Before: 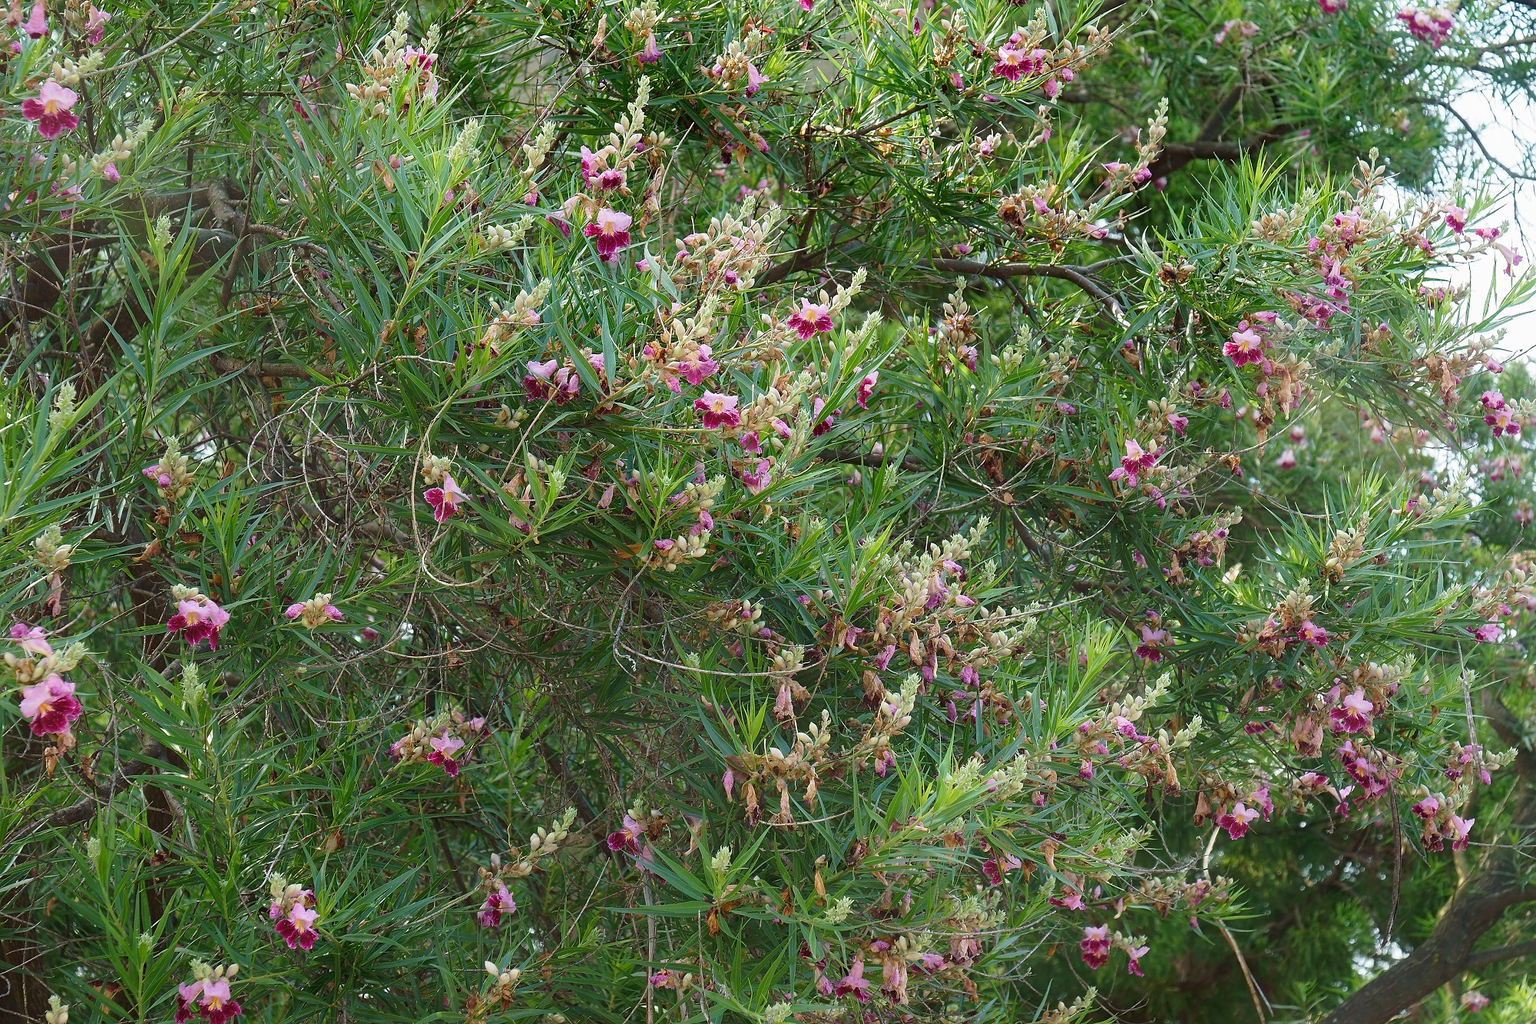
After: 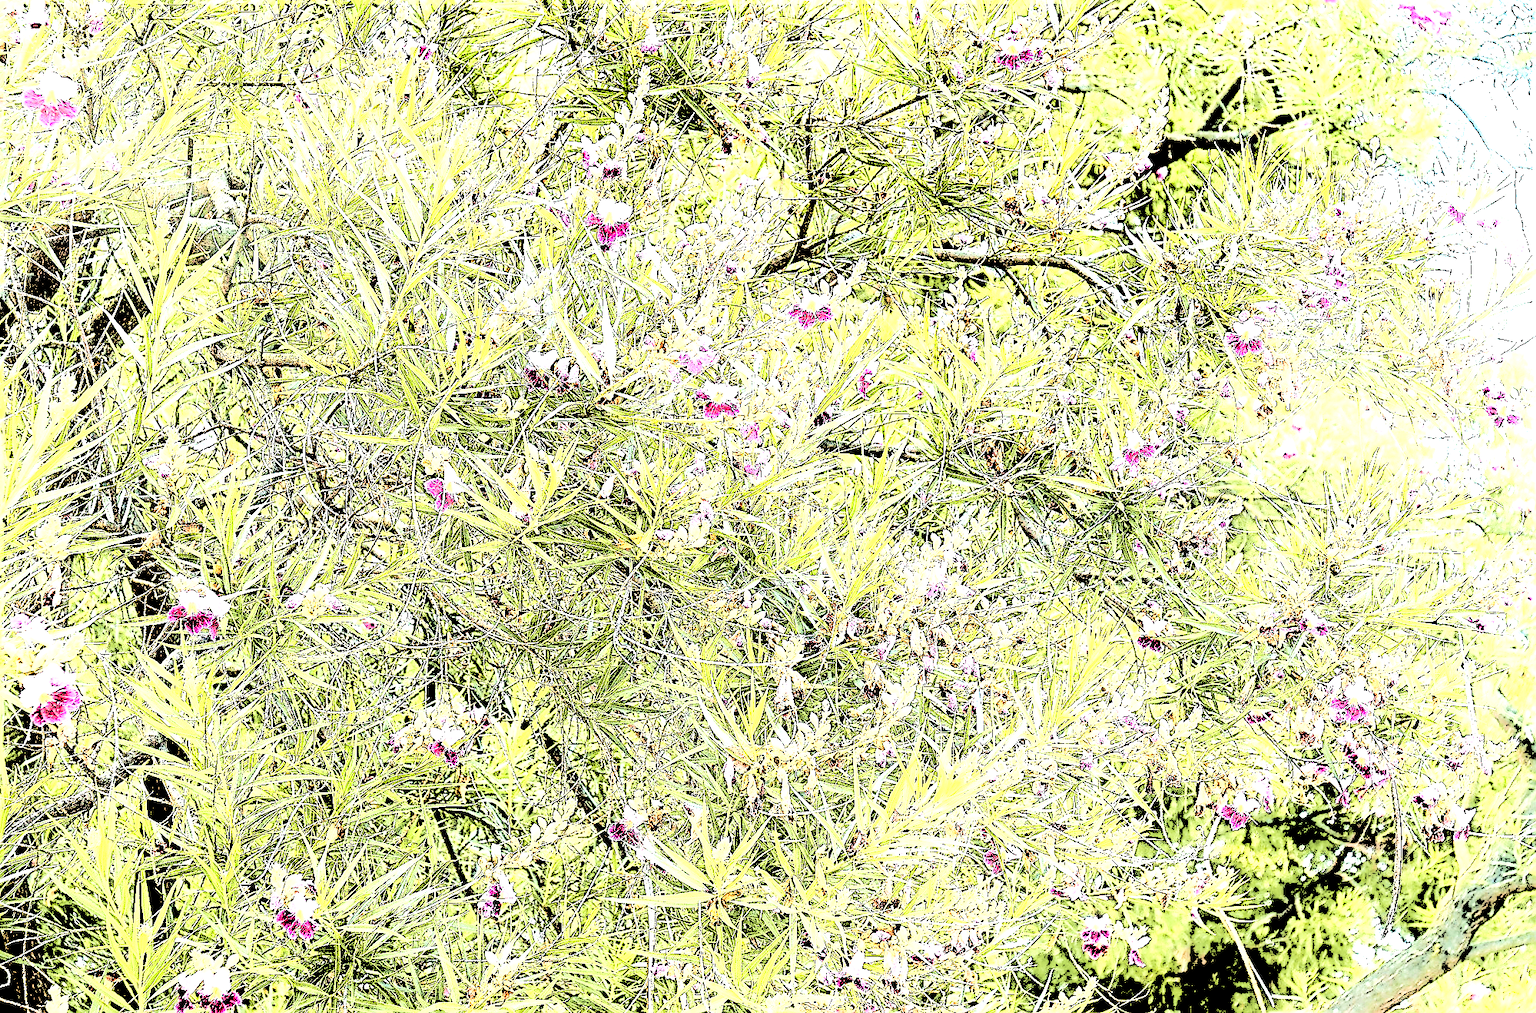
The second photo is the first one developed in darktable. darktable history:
contrast brightness saturation: contrast 0.2, brightness 0.16, saturation 0.22
velvia: on, module defaults
sharpen: radius 1.685, amount 1.294
crop: top 1.049%, right 0.001%
levels: levels [0.246, 0.246, 0.506]
tone curve: curves: ch0 [(0, 0) (0.21, 0.21) (0.43, 0.586) (0.65, 0.793) (1, 1)]; ch1 [(0, 0) (0.382, 0.447) (0.492, 0.484) (0.544, 0.547) (0.583, 0.578) (0.599, 0.595) (0.67, 0.673) (1, 1)]; ch2 [(0, 0) (0.411, 0.382) (0.492, 0.5) (0.531, 0.534) (0.56, 0.573) (0.599, 0.602) (0.696, 0.693) (1, 1)], color space Lab, independent channels, preserve colors none
color correction: saturation 0.85
